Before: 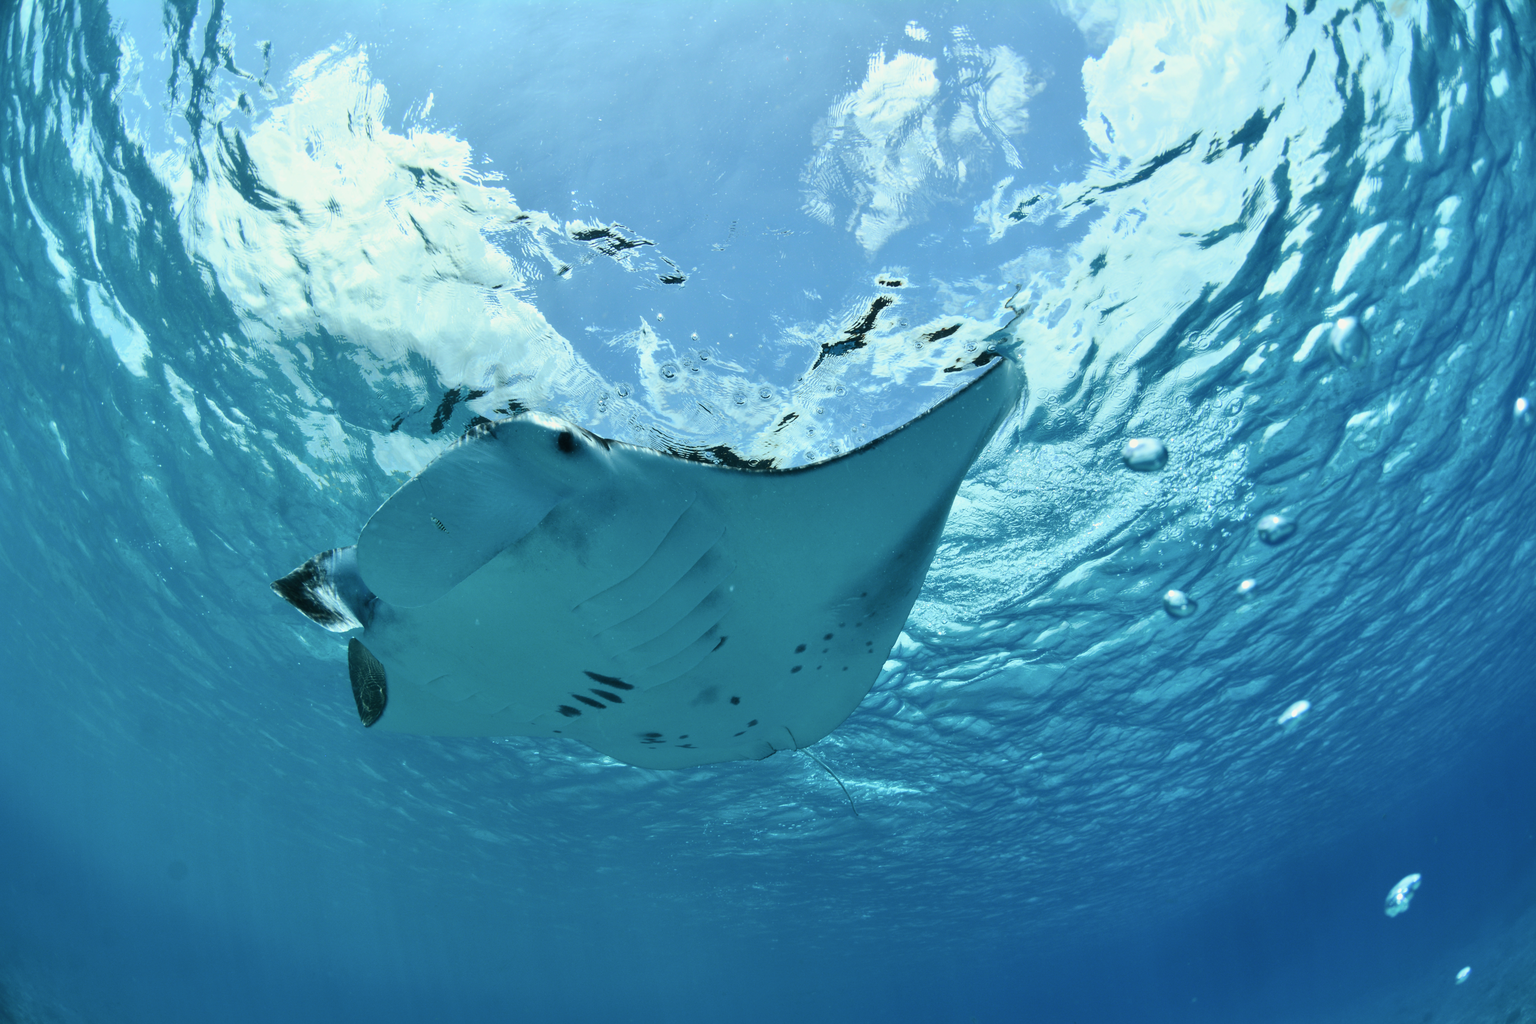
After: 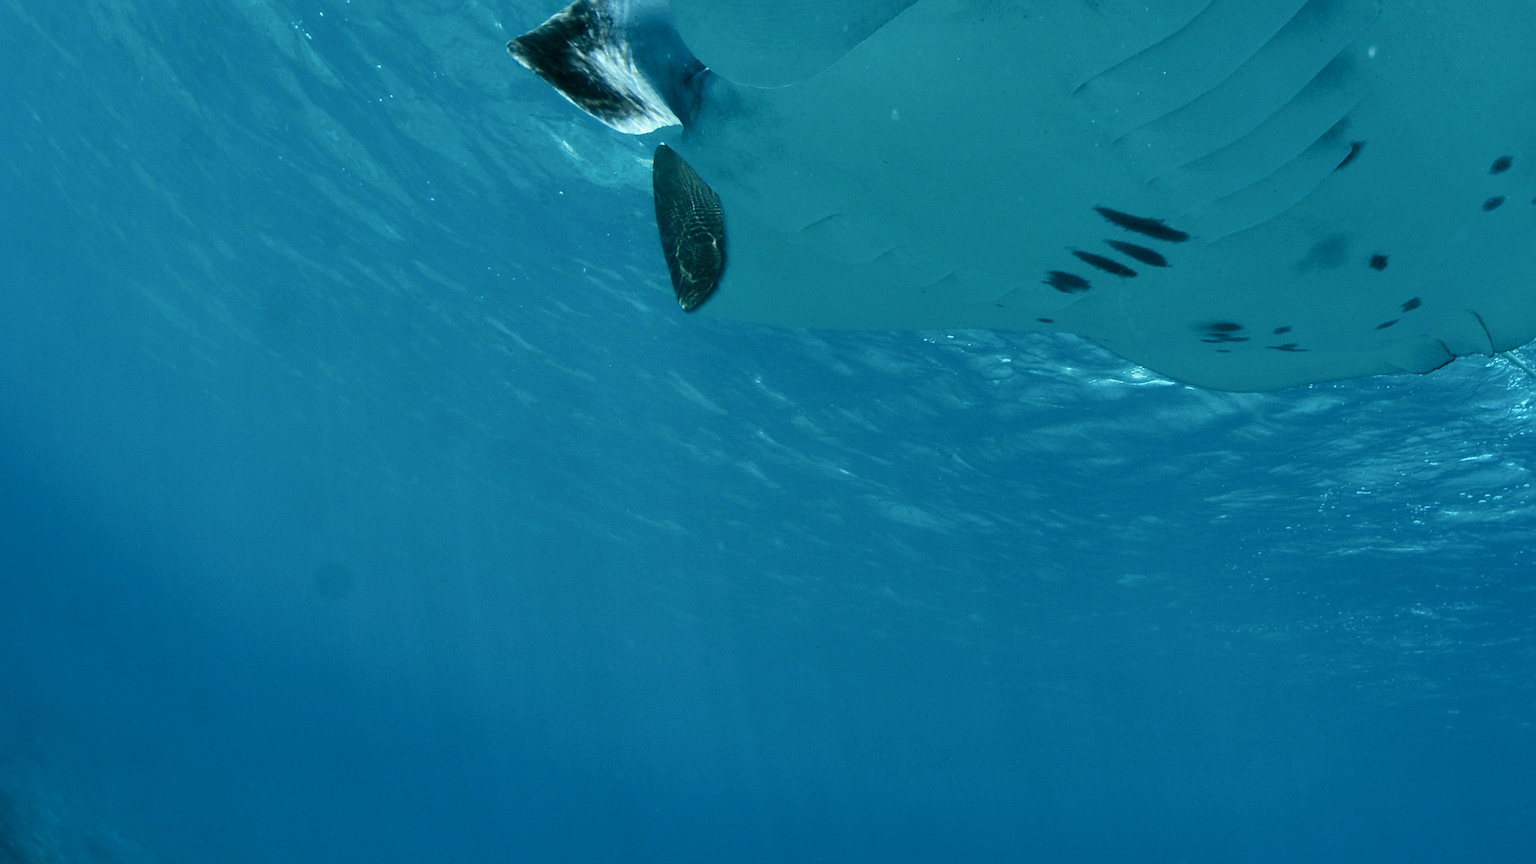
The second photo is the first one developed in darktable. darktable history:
sharpen: amount 0.495
crop and rotate: top 54.797%, right 46.651%, bottom 0.142%
tone equalizer: on, module defaults
